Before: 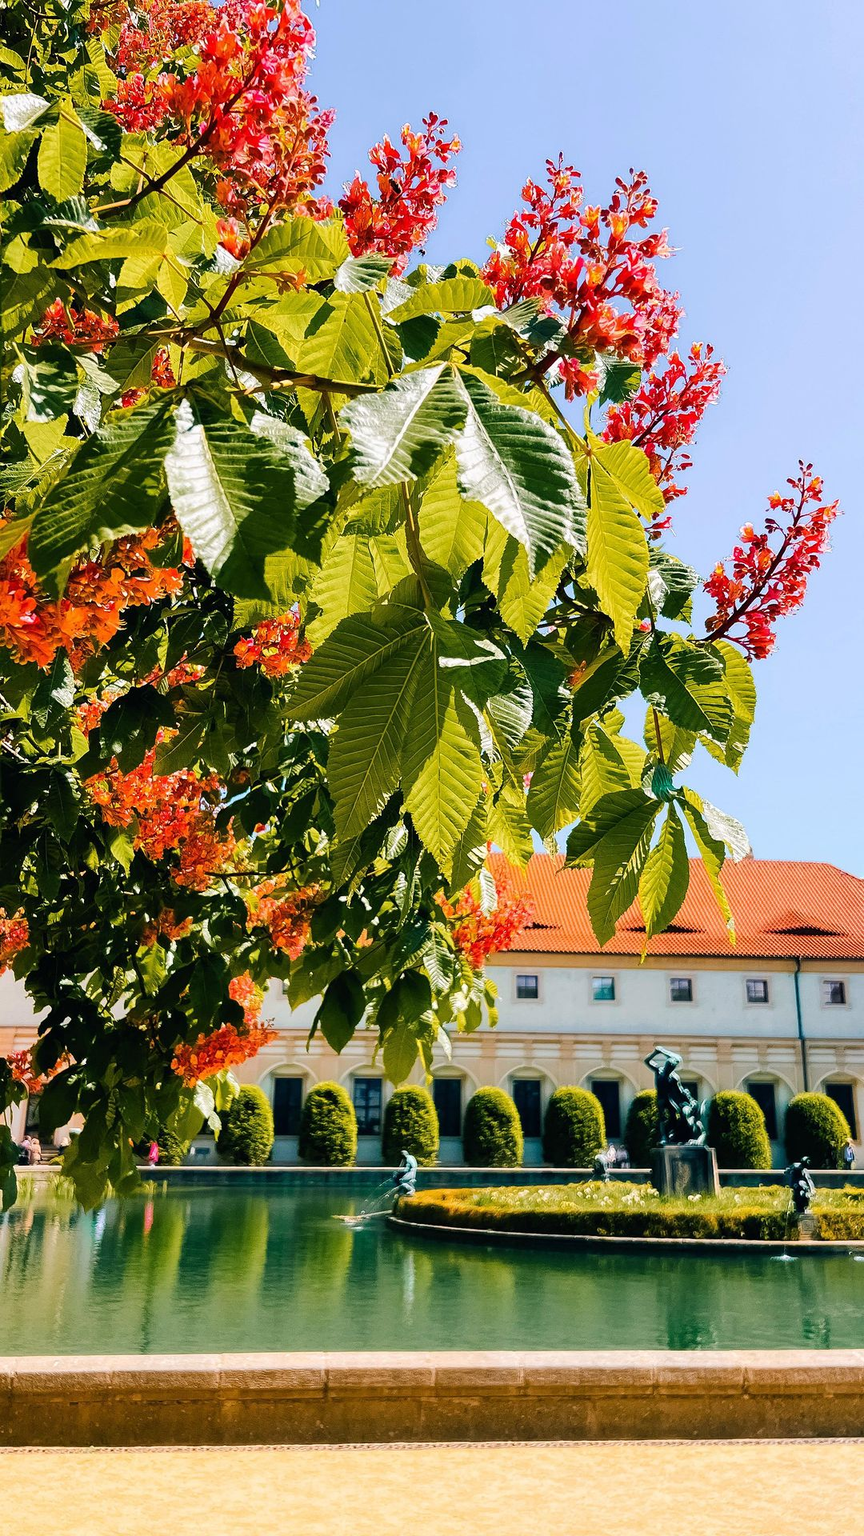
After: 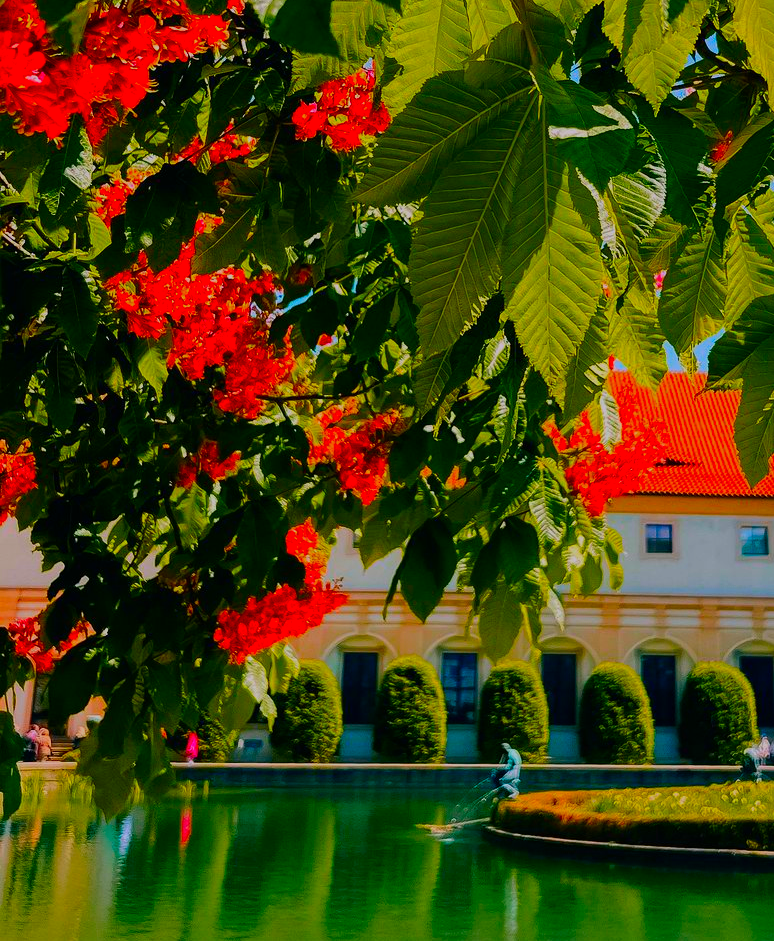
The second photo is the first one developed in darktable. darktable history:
exposure: exposure -0.935 EV, compensate exposure bias true, compensate highlight preservation false
color correction: highlights a* 1.5, highlights b* -1.79, saturation 2.49
crop: top 36.226%, right 28.321%, bottom 14.713%
